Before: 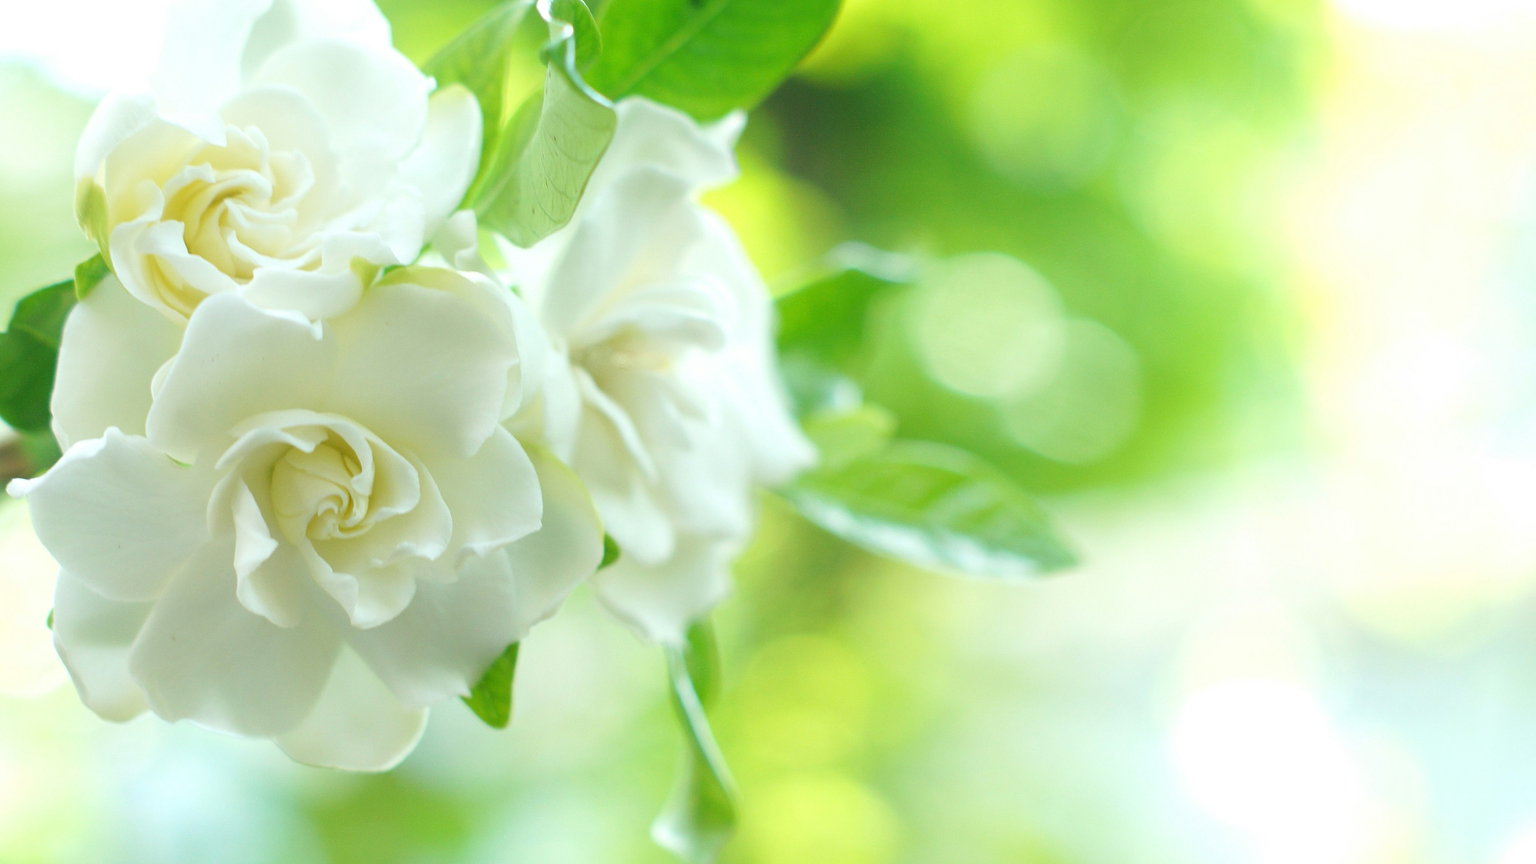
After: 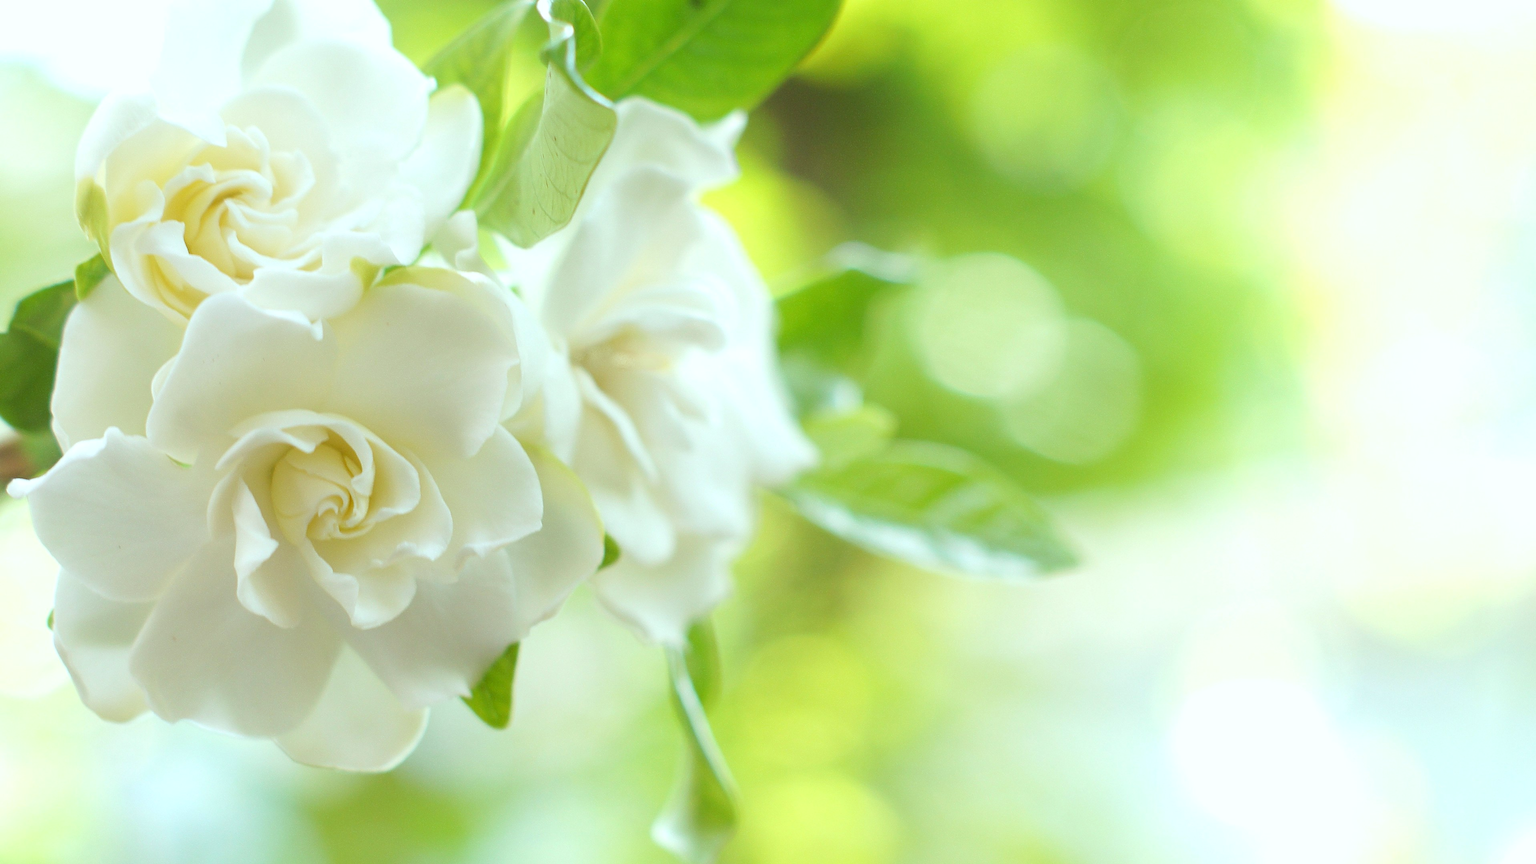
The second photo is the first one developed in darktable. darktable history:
rgb levels: mode RGB, independent channels, levels [[0, 0.474, 1], [0, 0.5, 1], [0, 0.5, 1]]
color correction: highlights a* -2.73, highlights b* -2.09, shadows a* 2.41, shadows b* 2.73
